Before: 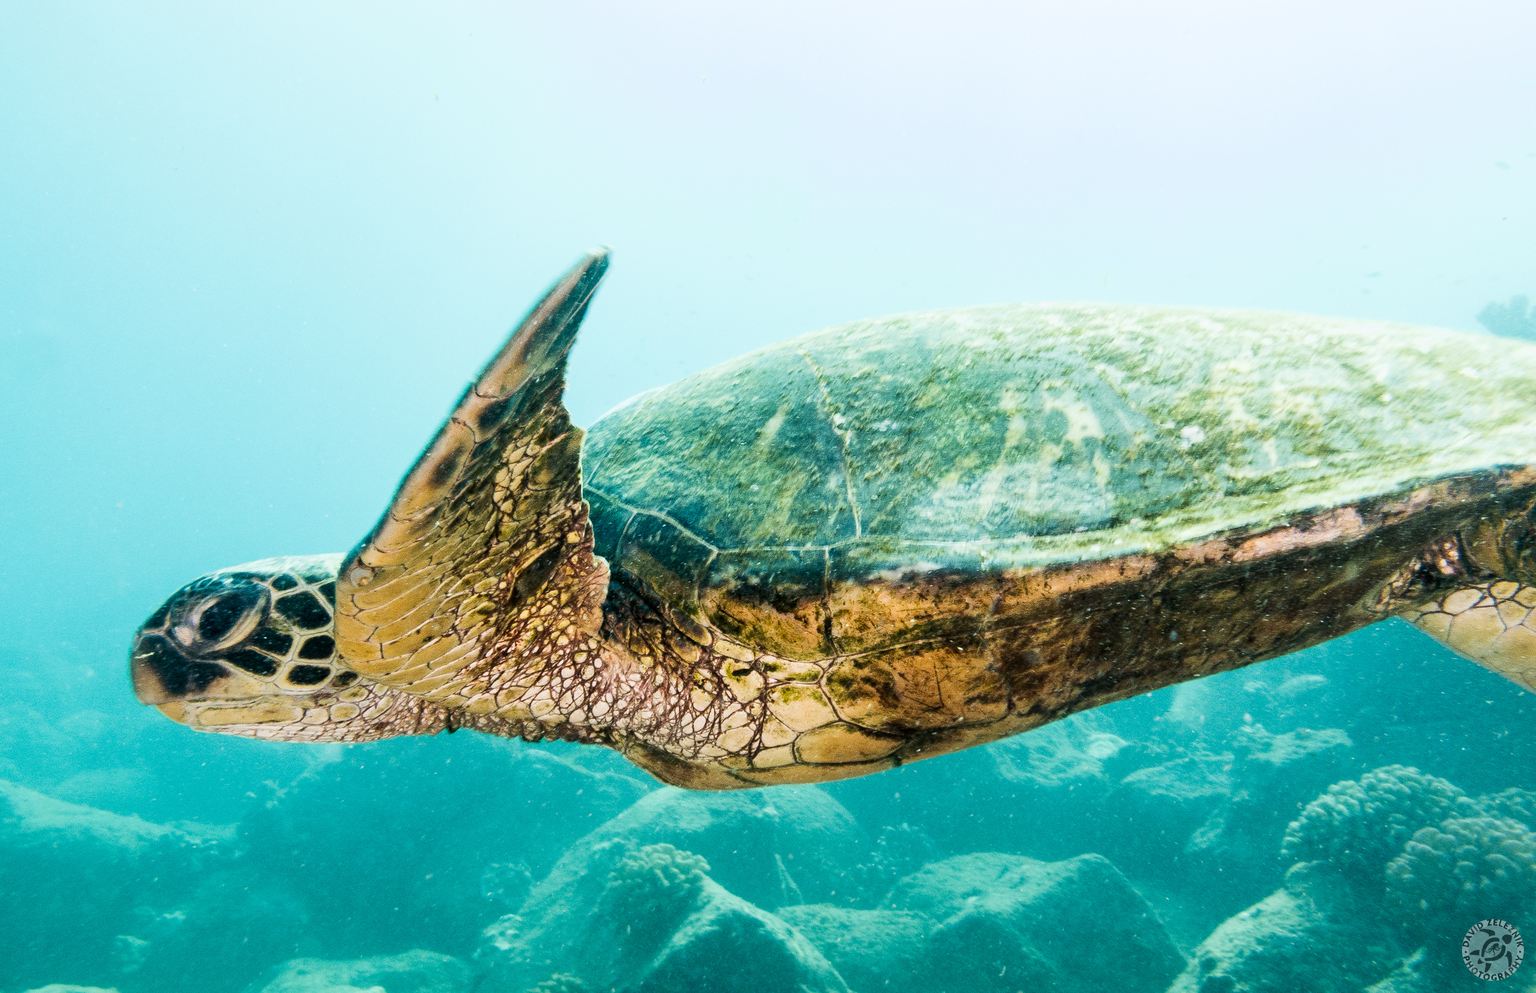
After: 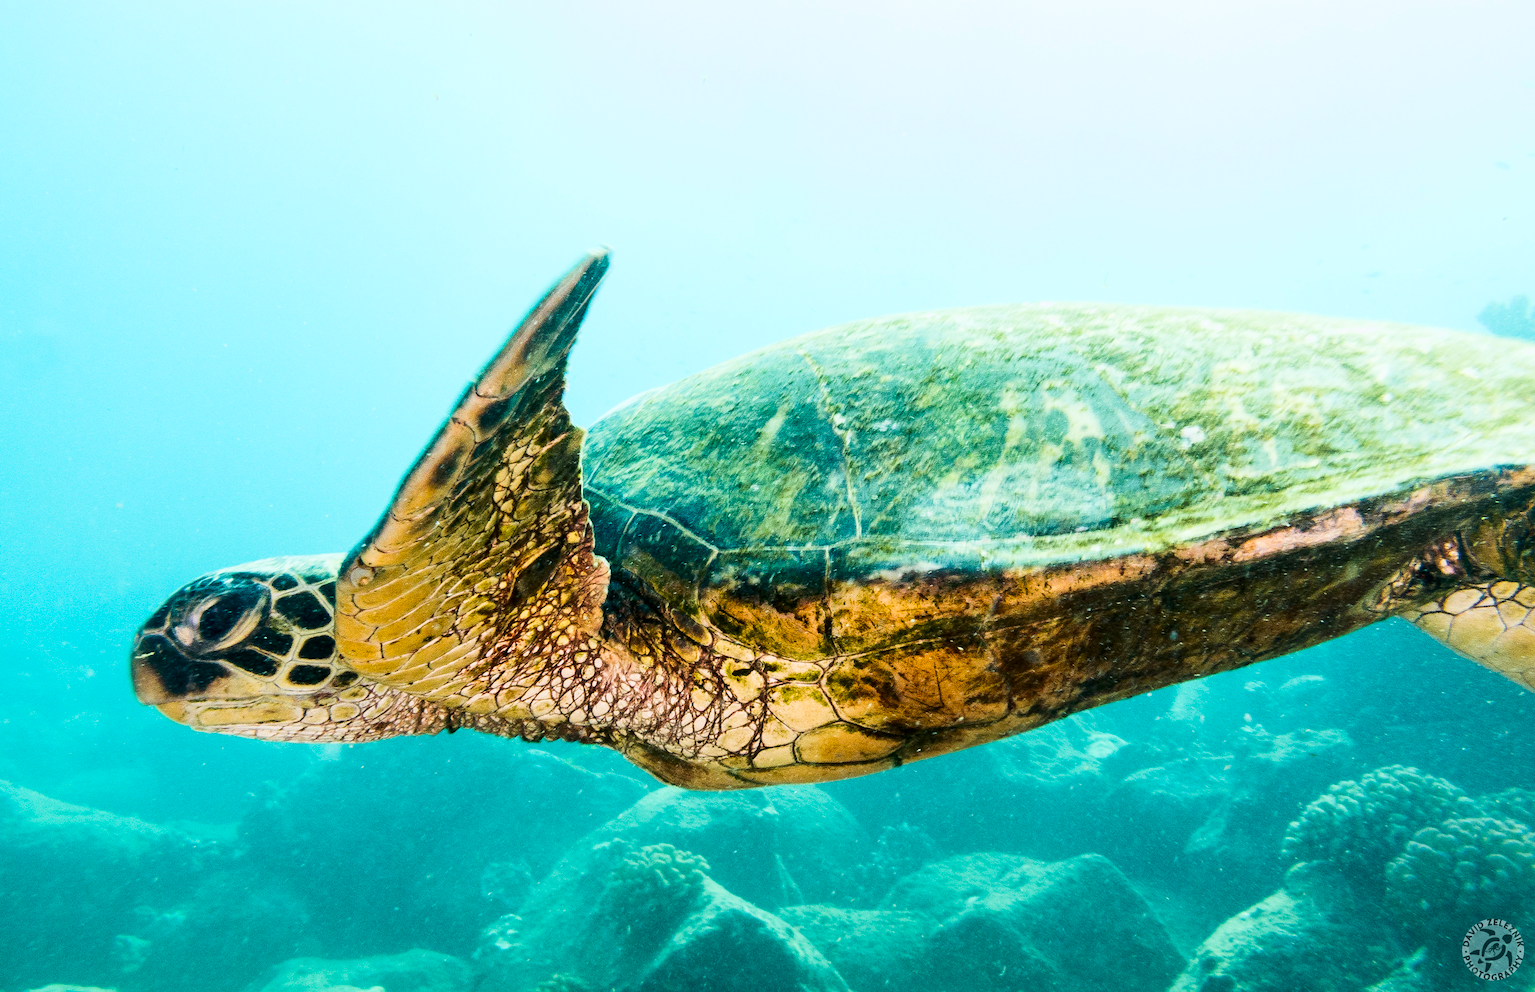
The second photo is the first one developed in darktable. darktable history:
contrast brightness saturation: contrast 0.16, saturation 0.331
